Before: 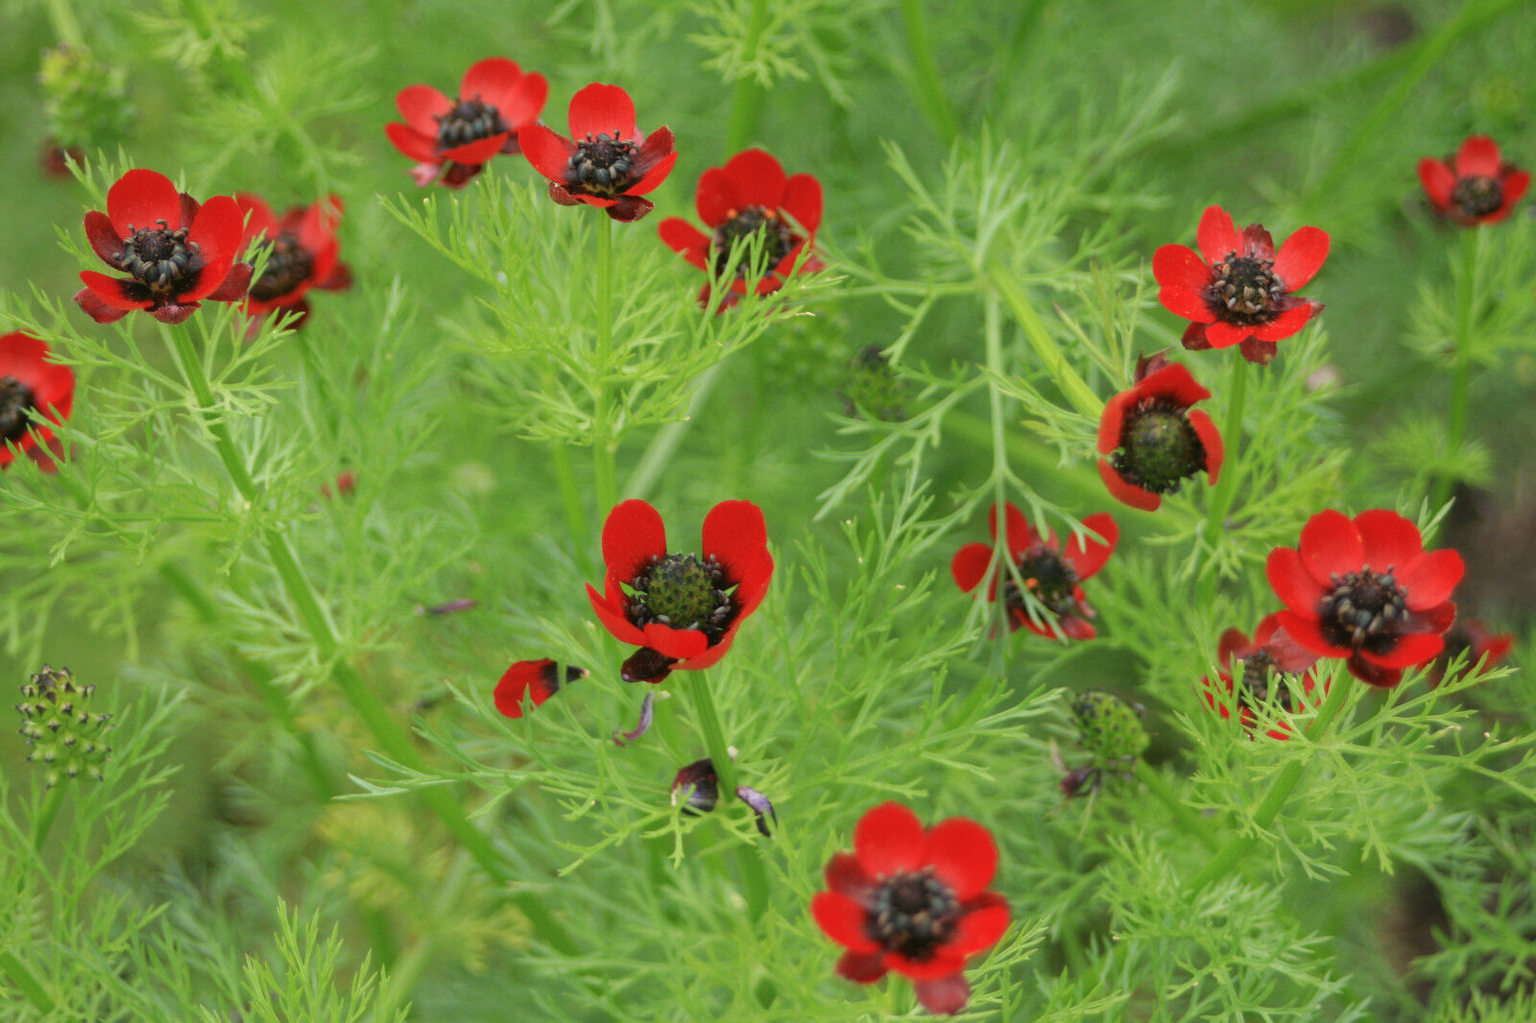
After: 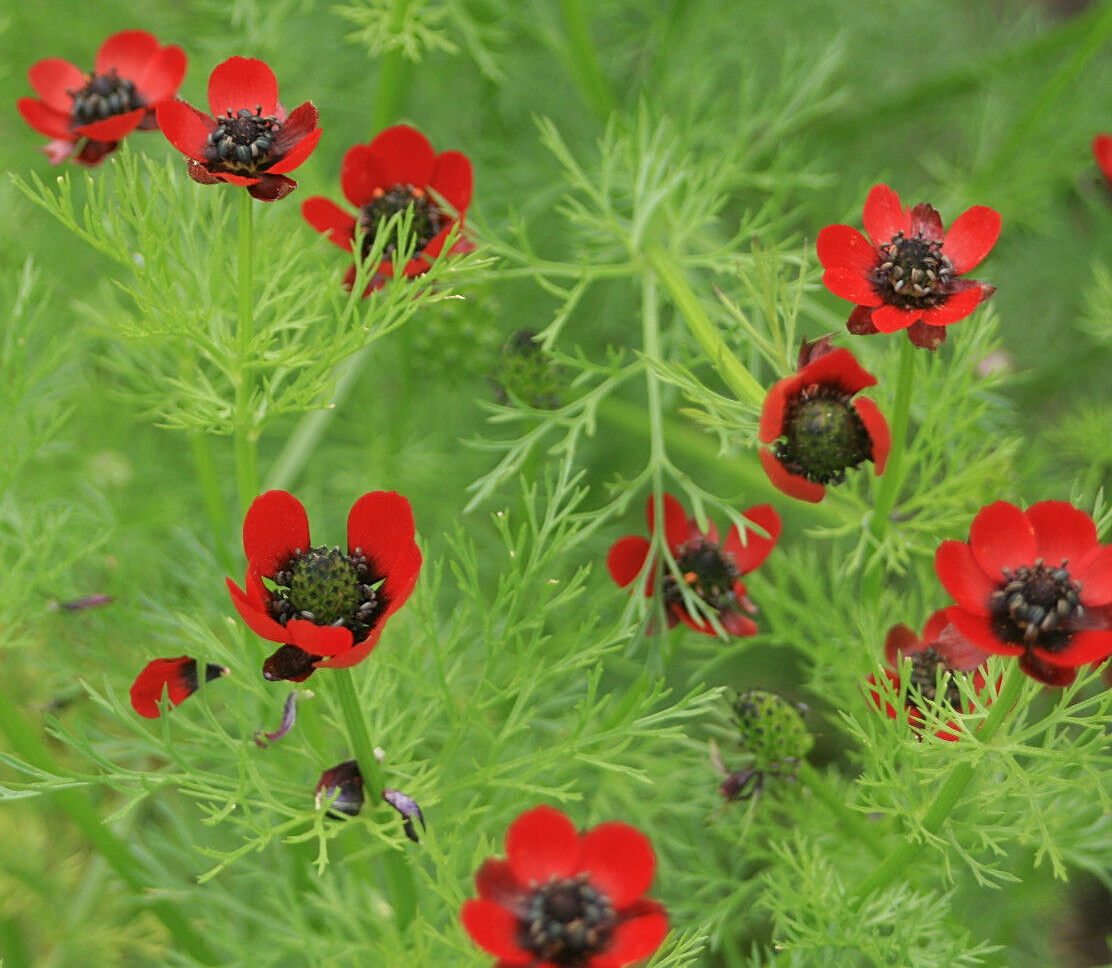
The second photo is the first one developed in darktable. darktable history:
crop and rotate: left 24.034%, top 2.838%, right 6.406%, bottom 6.299%
sharpen: on, module defaults
